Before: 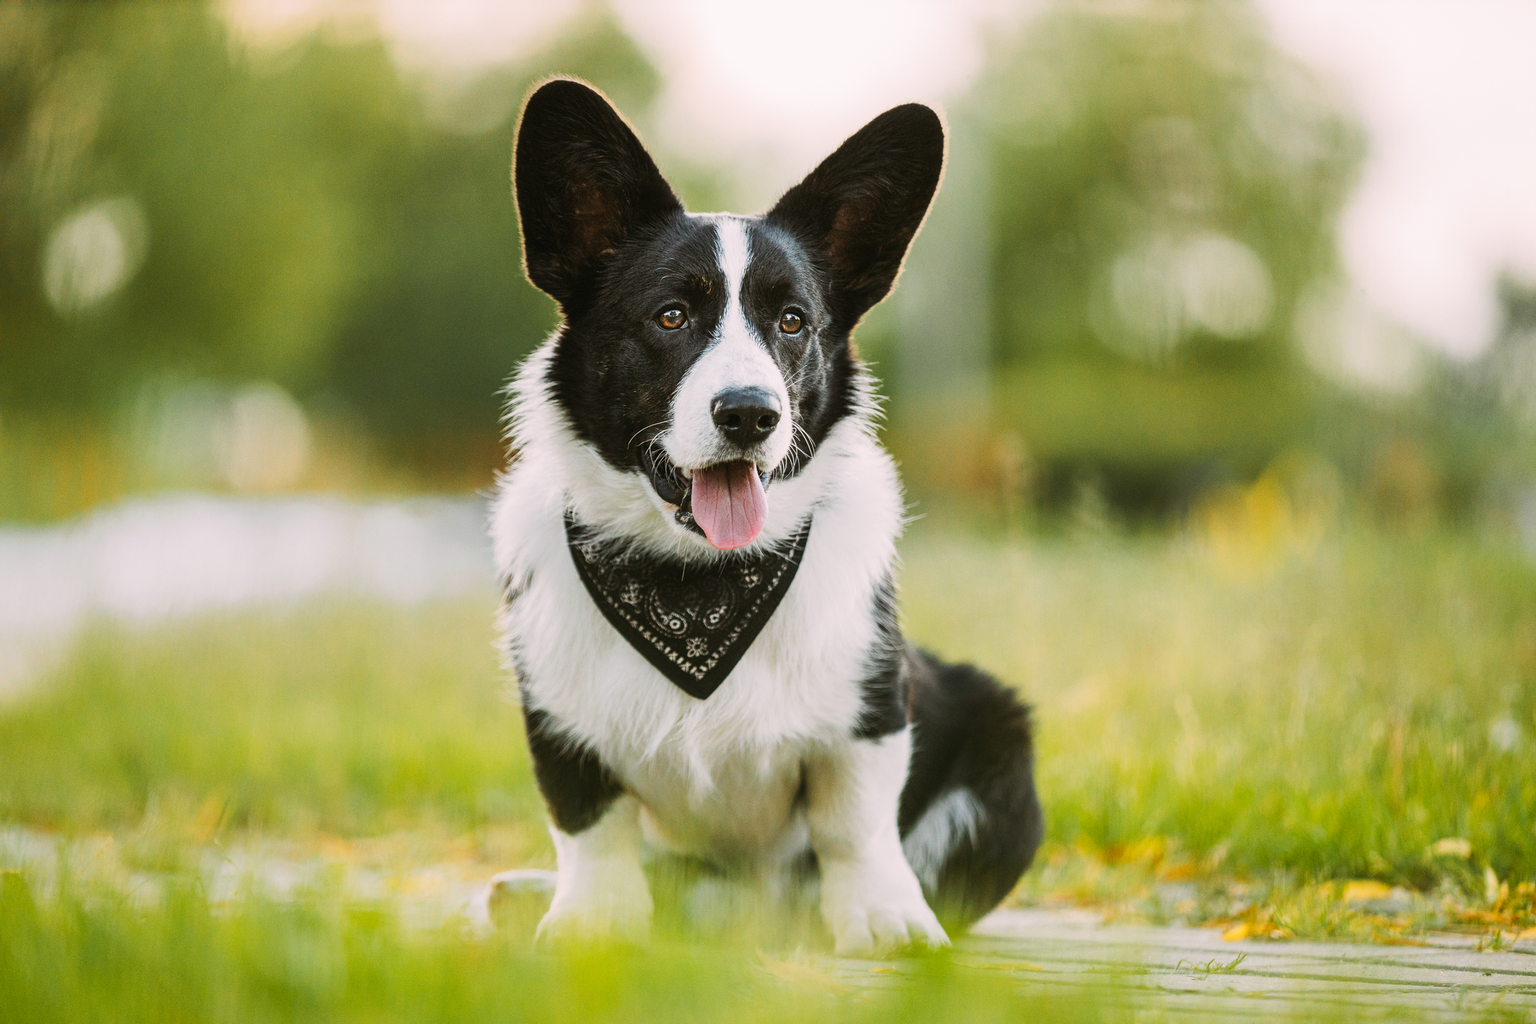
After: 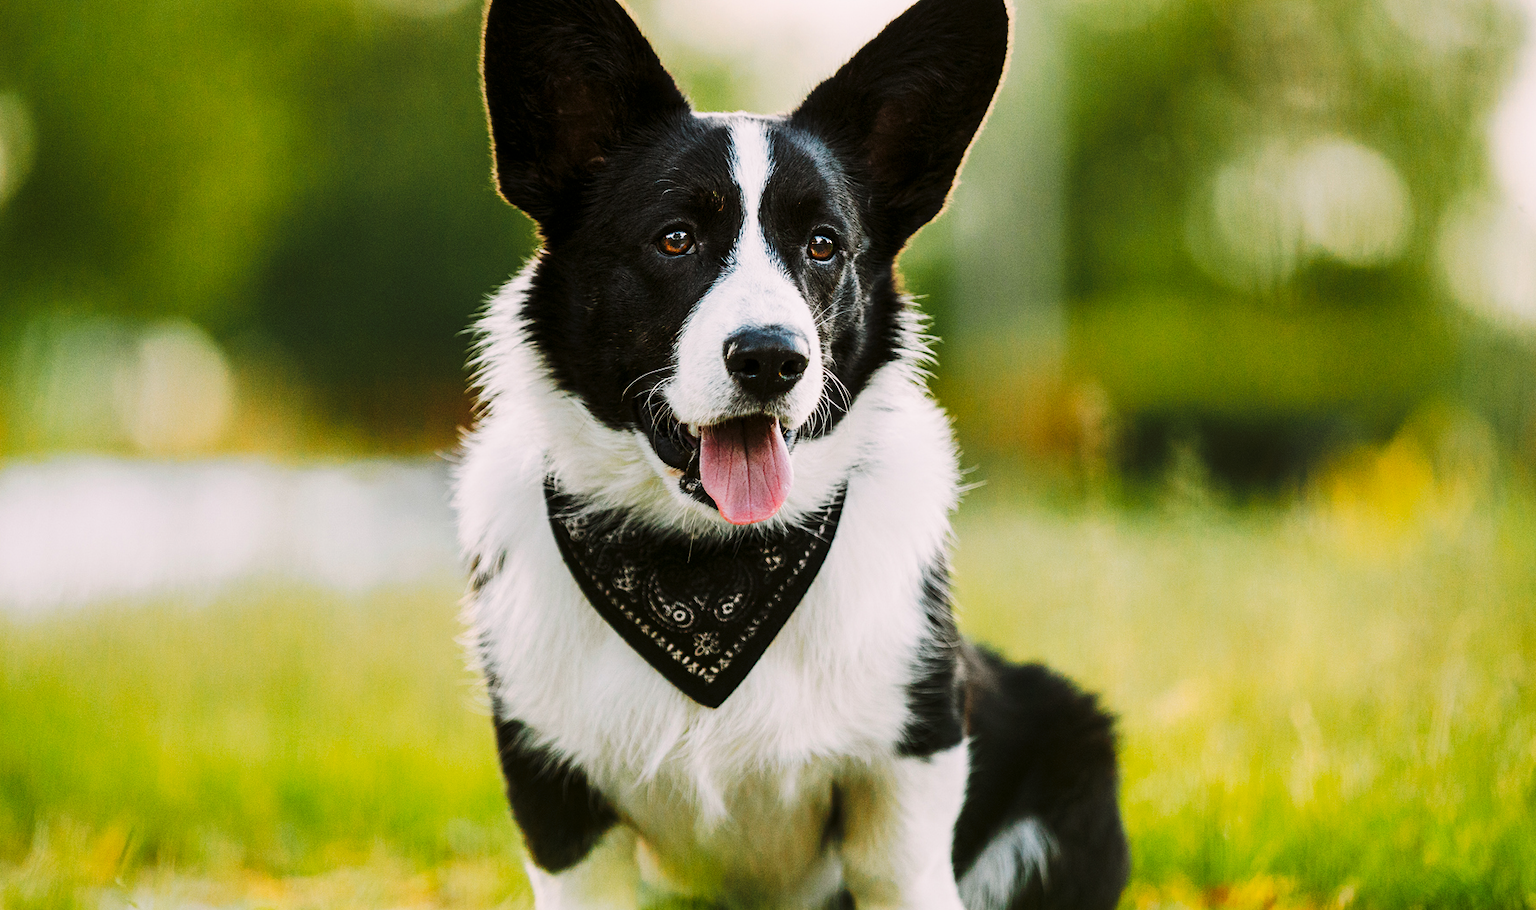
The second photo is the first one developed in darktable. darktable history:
crop: left 7.787%, top 11.837%, right 10.439%, bottom 15.434%
tone curve: curves: ch0 [(0, 0) (0.003, 0) (0.011, 0) (0.025, 0) (0.044, 0.006) (0.069, 0.024) (0.1, 0.038) (0.136, 0.052) (0.177, 0.08) (0.224, 0.112) (0.277, 0.145) (0.335, 0.206) (0.399, 0.284) (0.468, 0.372) (0.543, 0.477) (0.623, 0.593) (0.709, 0.717) (0.801, 0.815) (0.898, 0.92) (1, 1)], preserve colors none
